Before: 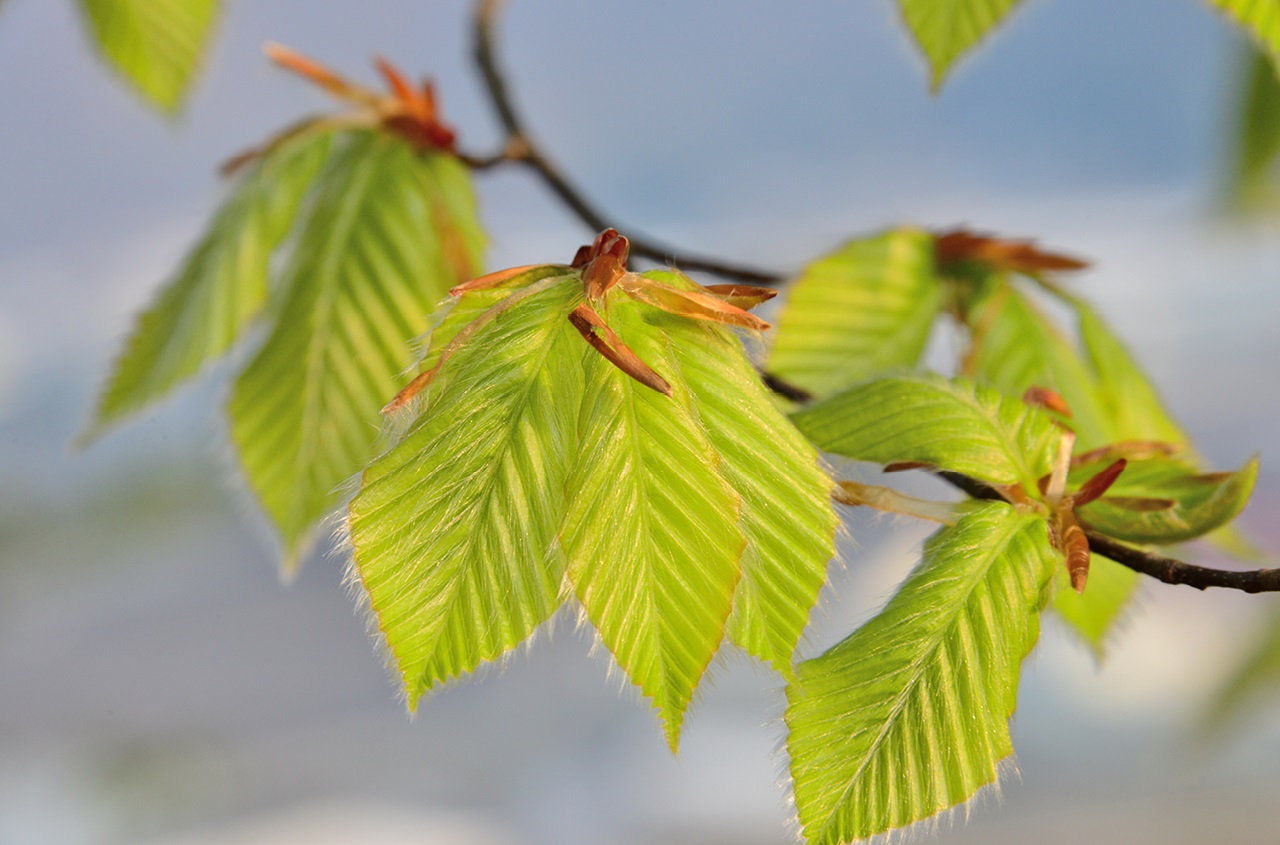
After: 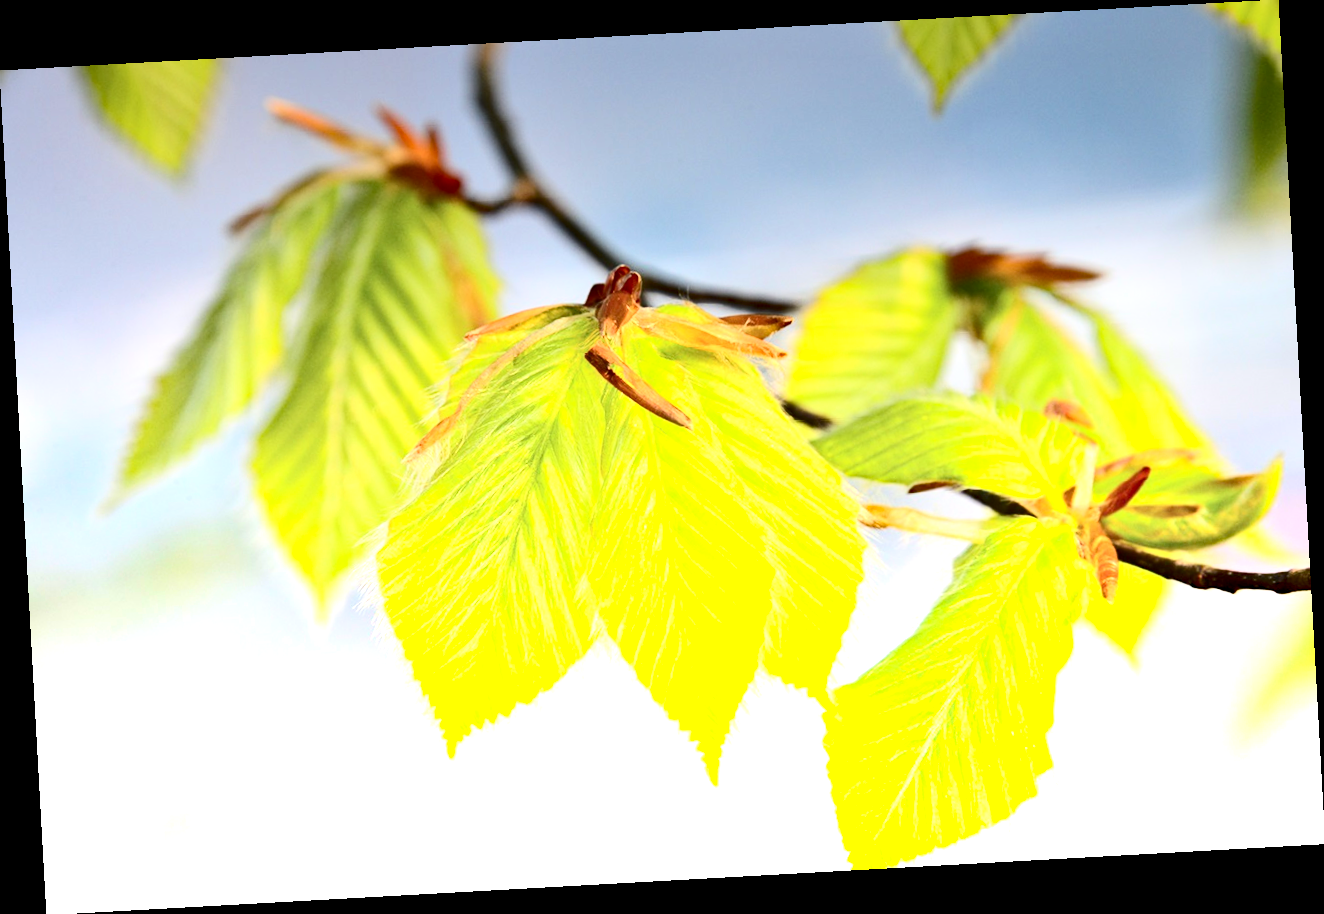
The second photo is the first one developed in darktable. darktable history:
graduated density: density -3.9 EV
contrast brightness saturation: contrast 0.28
rotate and perspective: rotation -3.18°, automatic cropping off
haze removal: compatibility mode true, adaptive false
